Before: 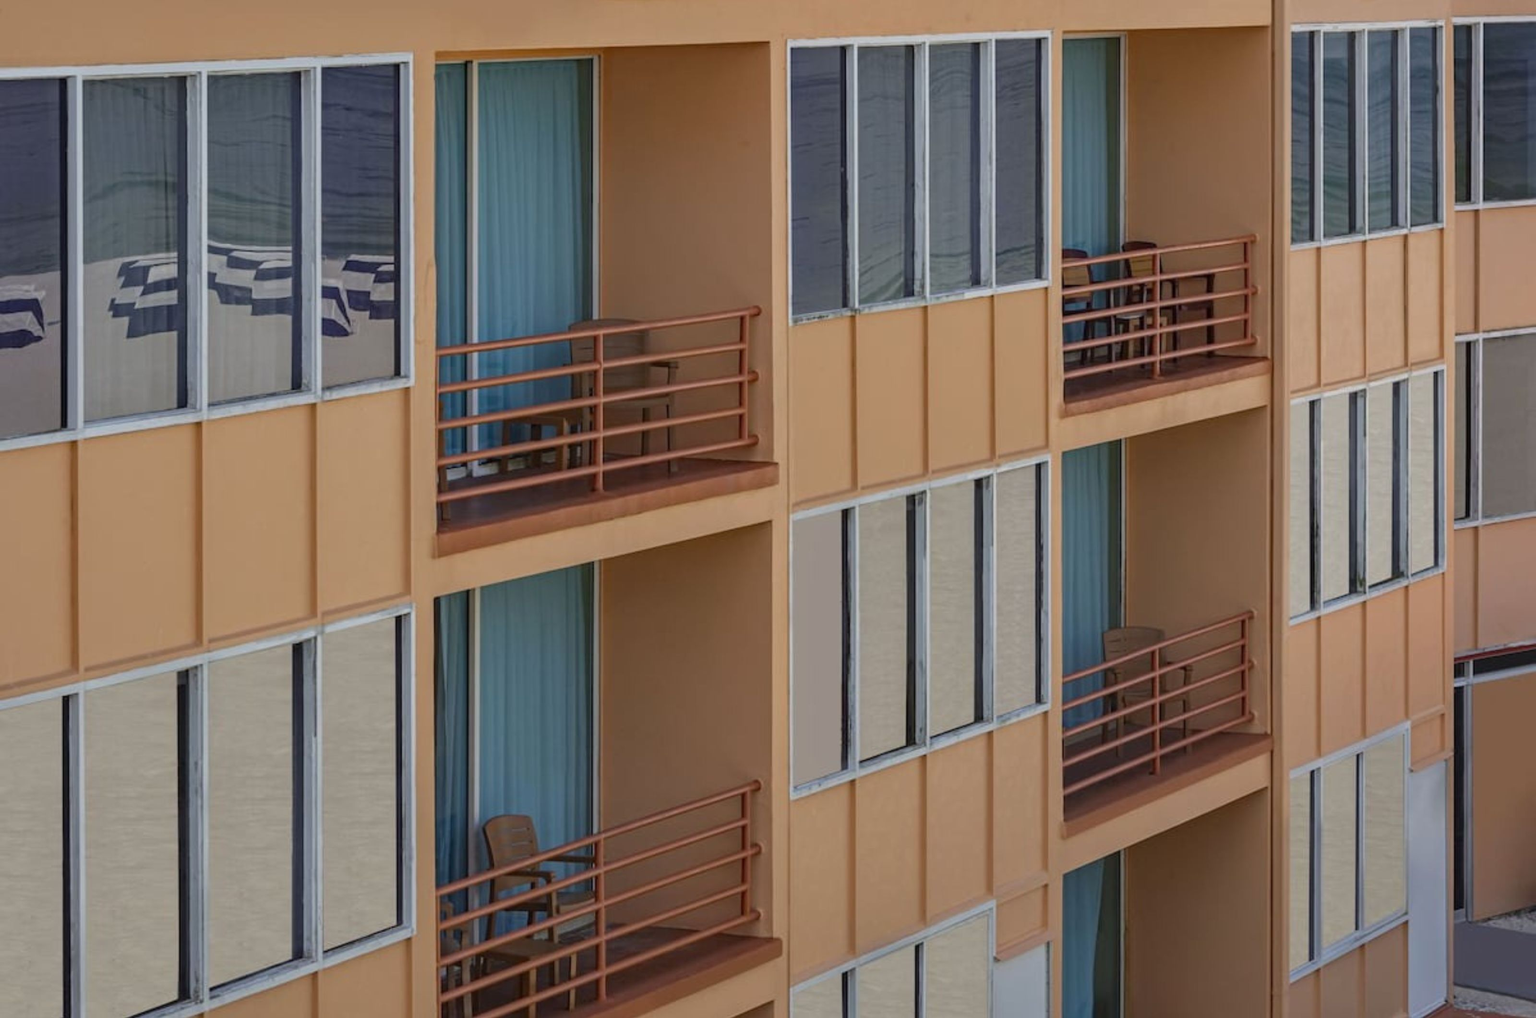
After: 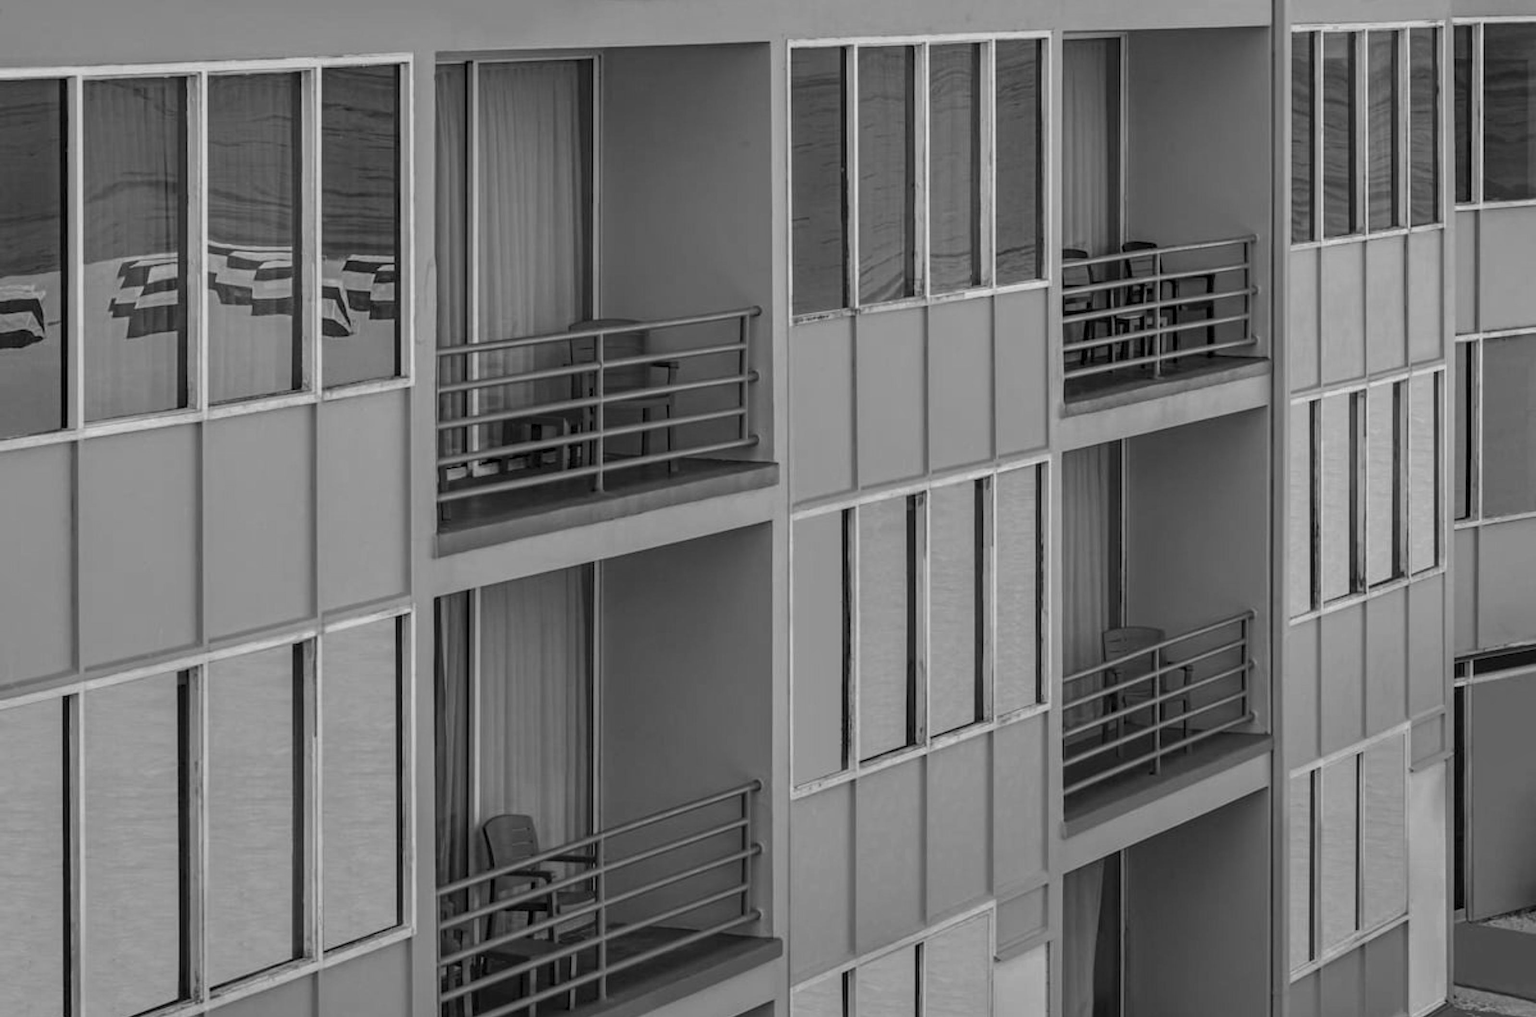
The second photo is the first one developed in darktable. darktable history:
color zones: curves: ch0 [(0, 0.613) (0.01, 0.613) (0.245, 0.448) (0.498, 0.529) (0.642, 0.665) (0.879, 0.777) (0.99, 0.613)]; ch1 [(0, 0) (0.143, 0) (0.286, 0) (0.429, 0) (0.571, 0) (0.714, 0) (0.857, 0)]
local contrast: on, module defaults
